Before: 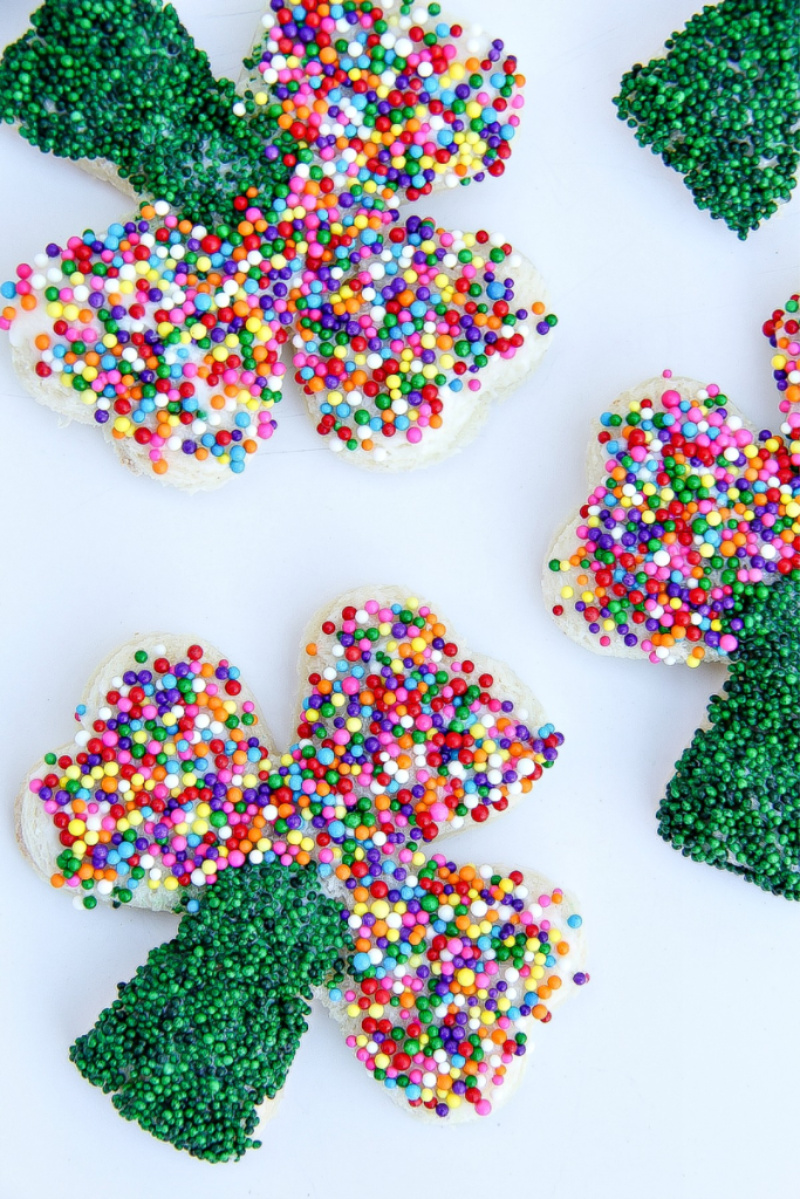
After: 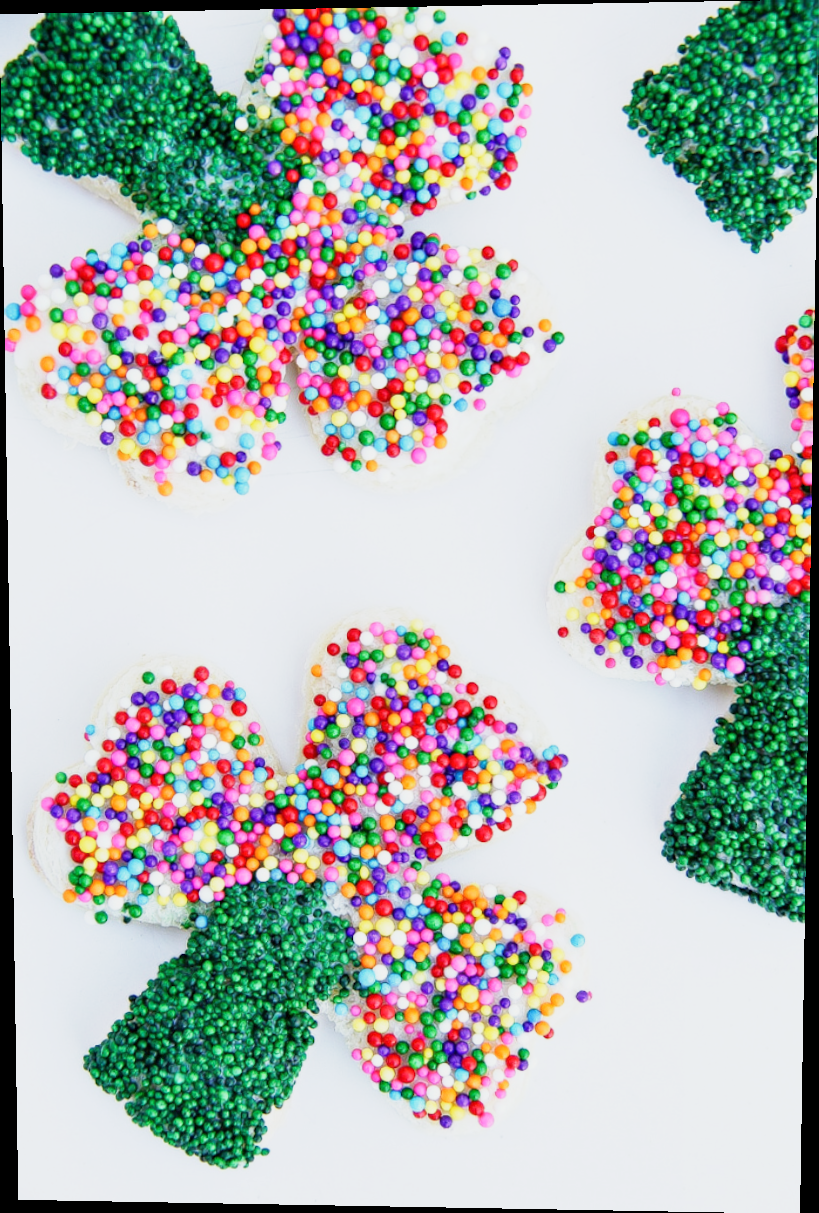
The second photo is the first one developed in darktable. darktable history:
rotate and perspective: lens shift (vertical) 0.048, lens shift (horizontal) -0.024, automatic cropping off
base curve: curves: ch0 [(0, 0) (0.088, 0.125) (0.176, 0.251) (0.354, 0.501) (0.613, 0.749) (1, 0.877)], preserve colors none
